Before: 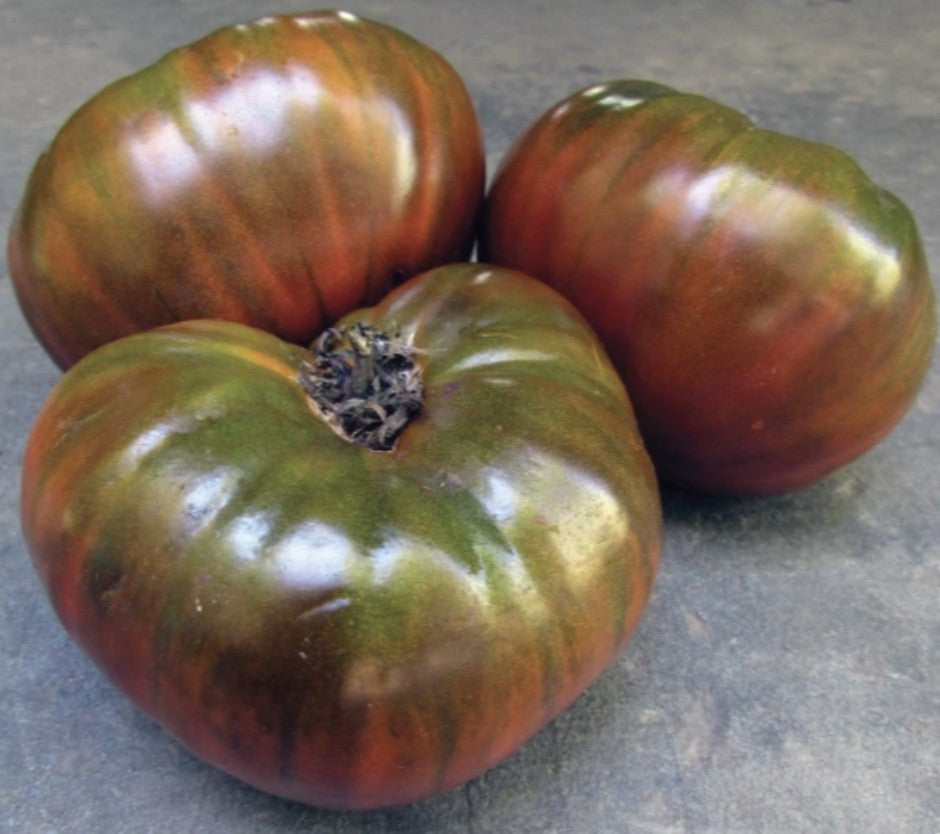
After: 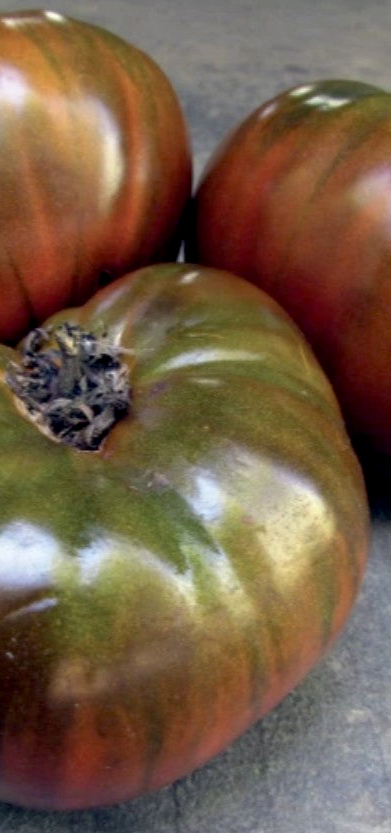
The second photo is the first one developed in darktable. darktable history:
crop: left 31.229%, right 27.105%
exposure: black level correction 0.009, exposure 0.014 EV, compensate highlight preservation false
